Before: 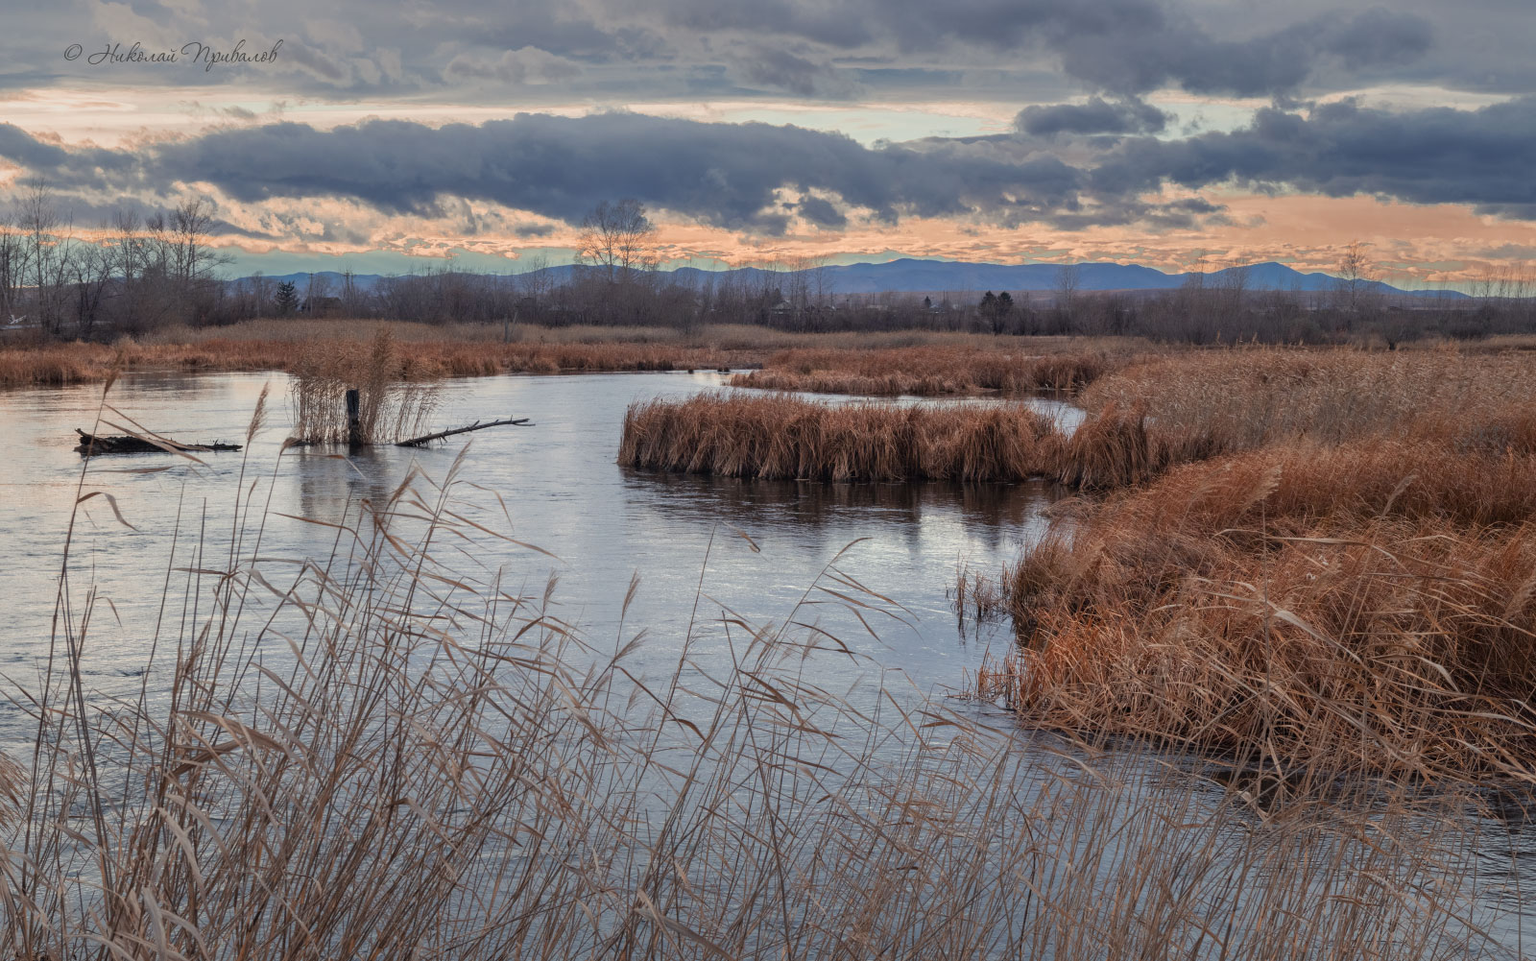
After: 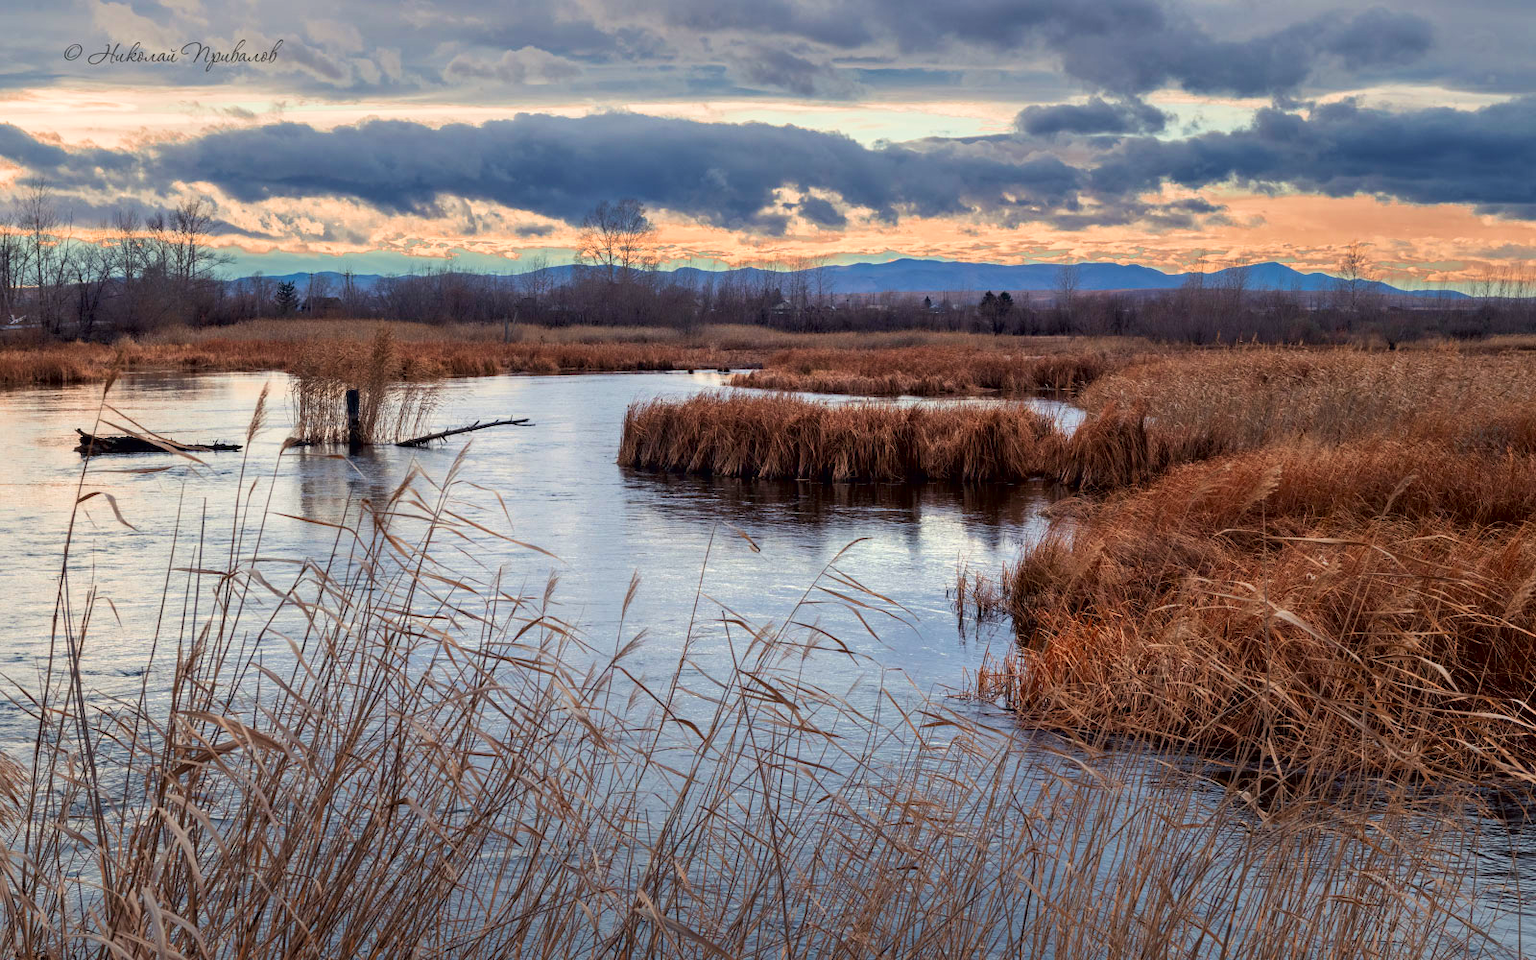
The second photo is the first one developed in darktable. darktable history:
velvia: on, module defaults
contrast brightness saturation: brightness -0.021, saturation 0.359
tone curve: curves: ch0 [(0, 0) (0.118, 0.034) (0.182, 0.124) (0.265, 0.214) (0.504, 0.508) (0.783, 0.825) (1, 1)], color space Lab, independent channels, preserve colors none
shadows and highlights: radius 47.08, white point adjustment 6.66, compress 79.85%, soften with gaussian
